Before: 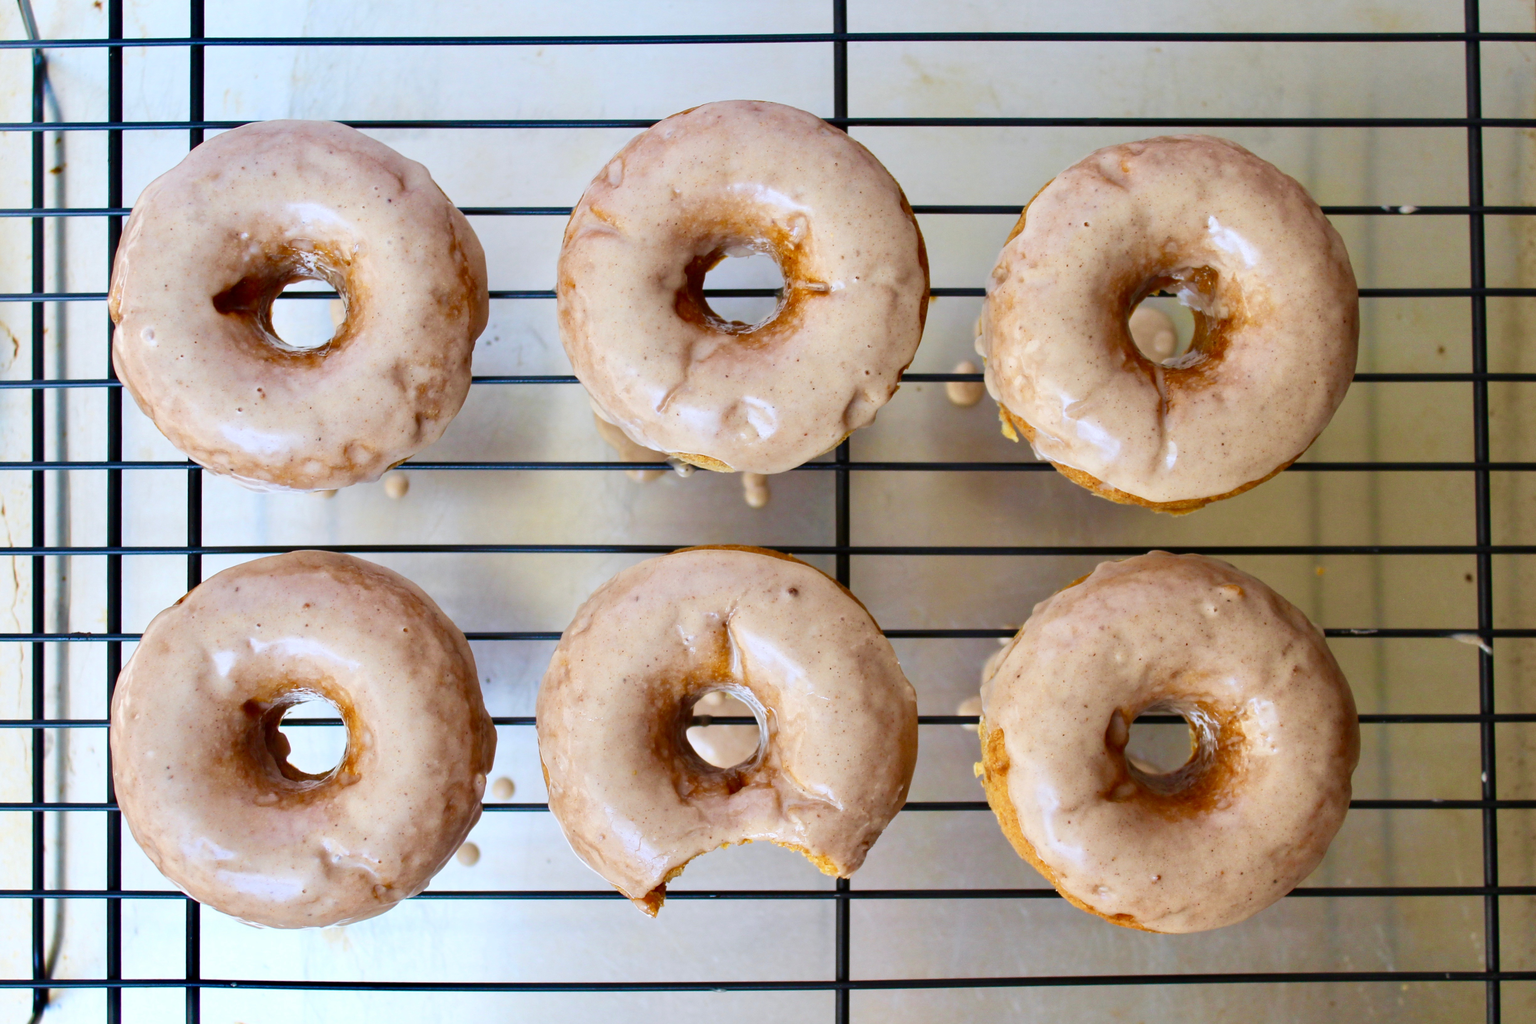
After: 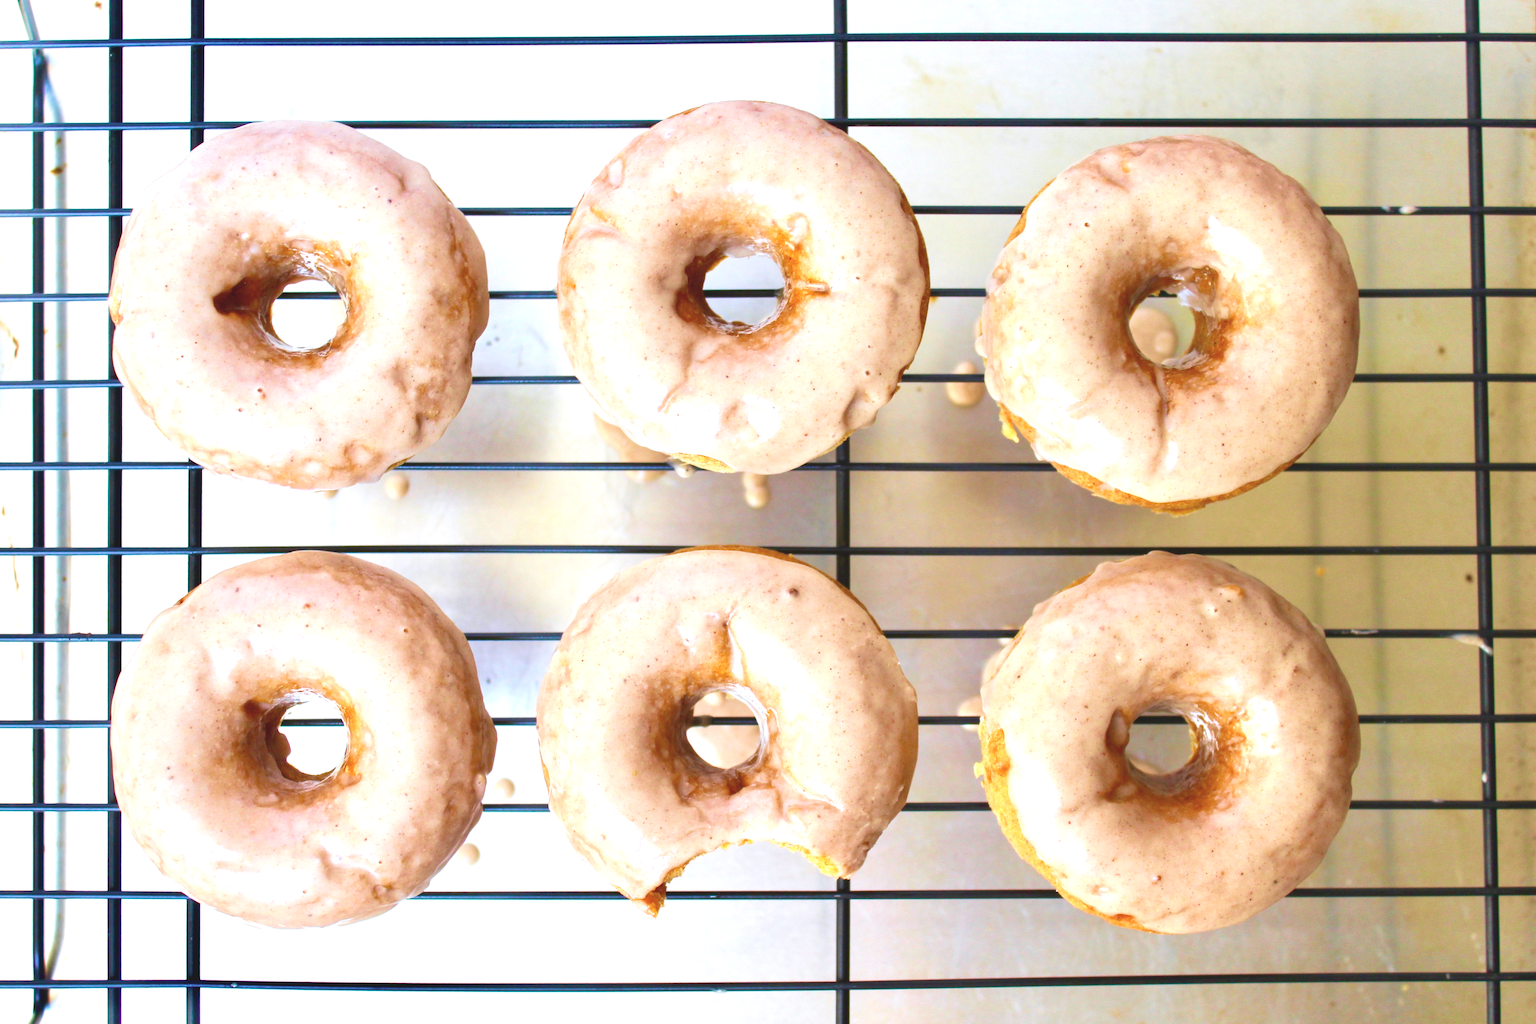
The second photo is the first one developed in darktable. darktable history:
contrast brightness saturation: contrast -0.15, brightness 0.05, saturation -0.12
velvia: on, module defaults
exposure: exposure 1.137 EV, compensate highlight preservation false
